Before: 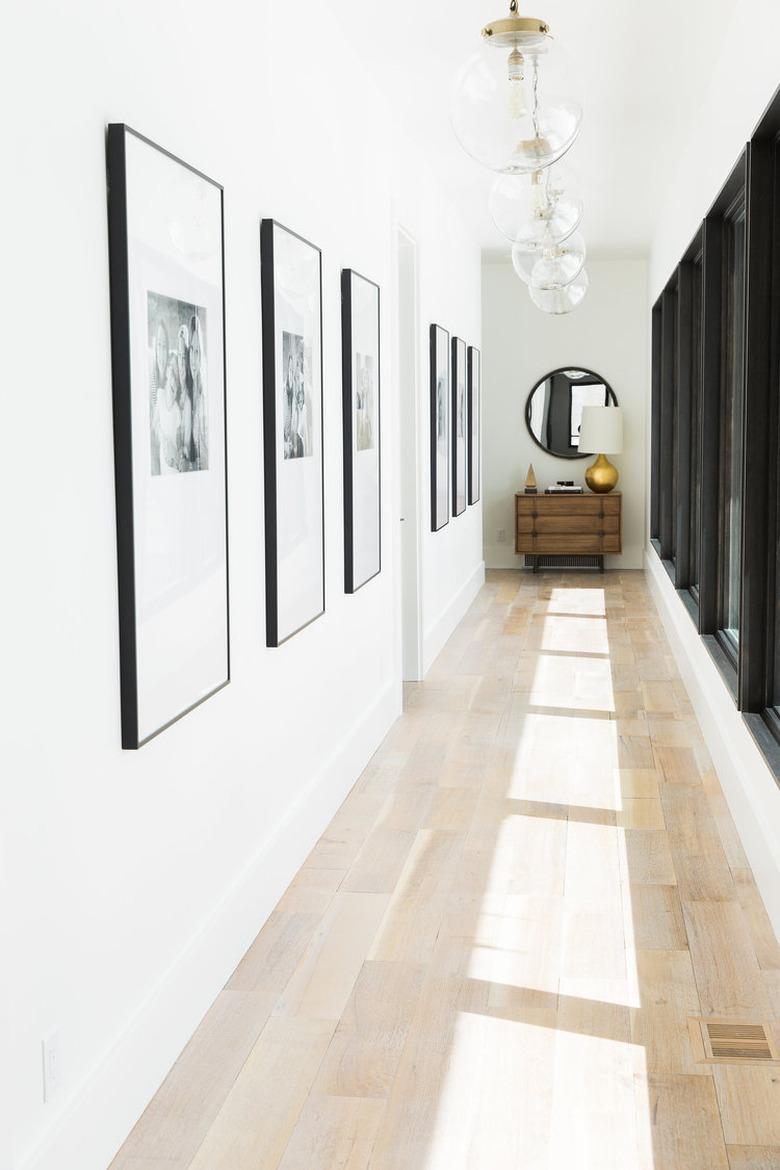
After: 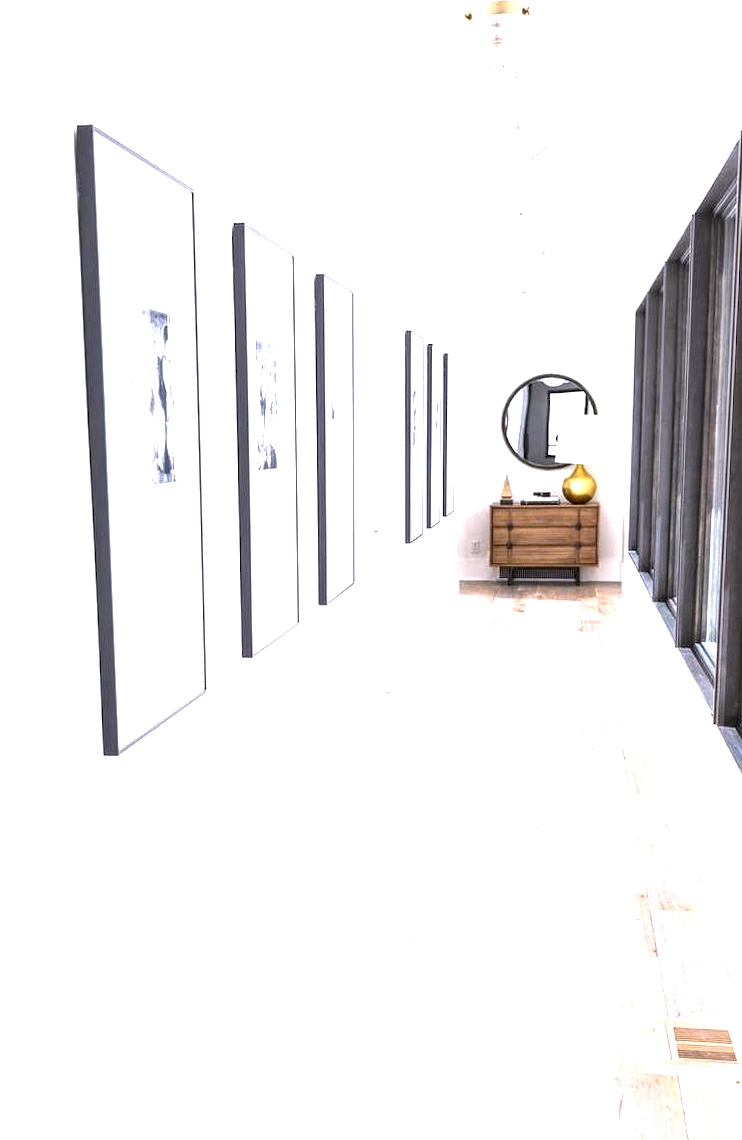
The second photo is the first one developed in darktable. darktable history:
rotate and perspective: rotation 0.074°, lens shift (vertical) 0.096, lens shift (horizontal) -0.041, crop left 0.043, crop right 0.952, crop top 0.024, crop bottom 0.979
shadows and highlights: shadows 25, highlights -25
exposure: black level correction 0, exposure 1.4 EV, compensate highlight preservation false
local contrast: highlights 60%, shadows 60%, detail 160%
white balance: red 1.042, blue 1.17
